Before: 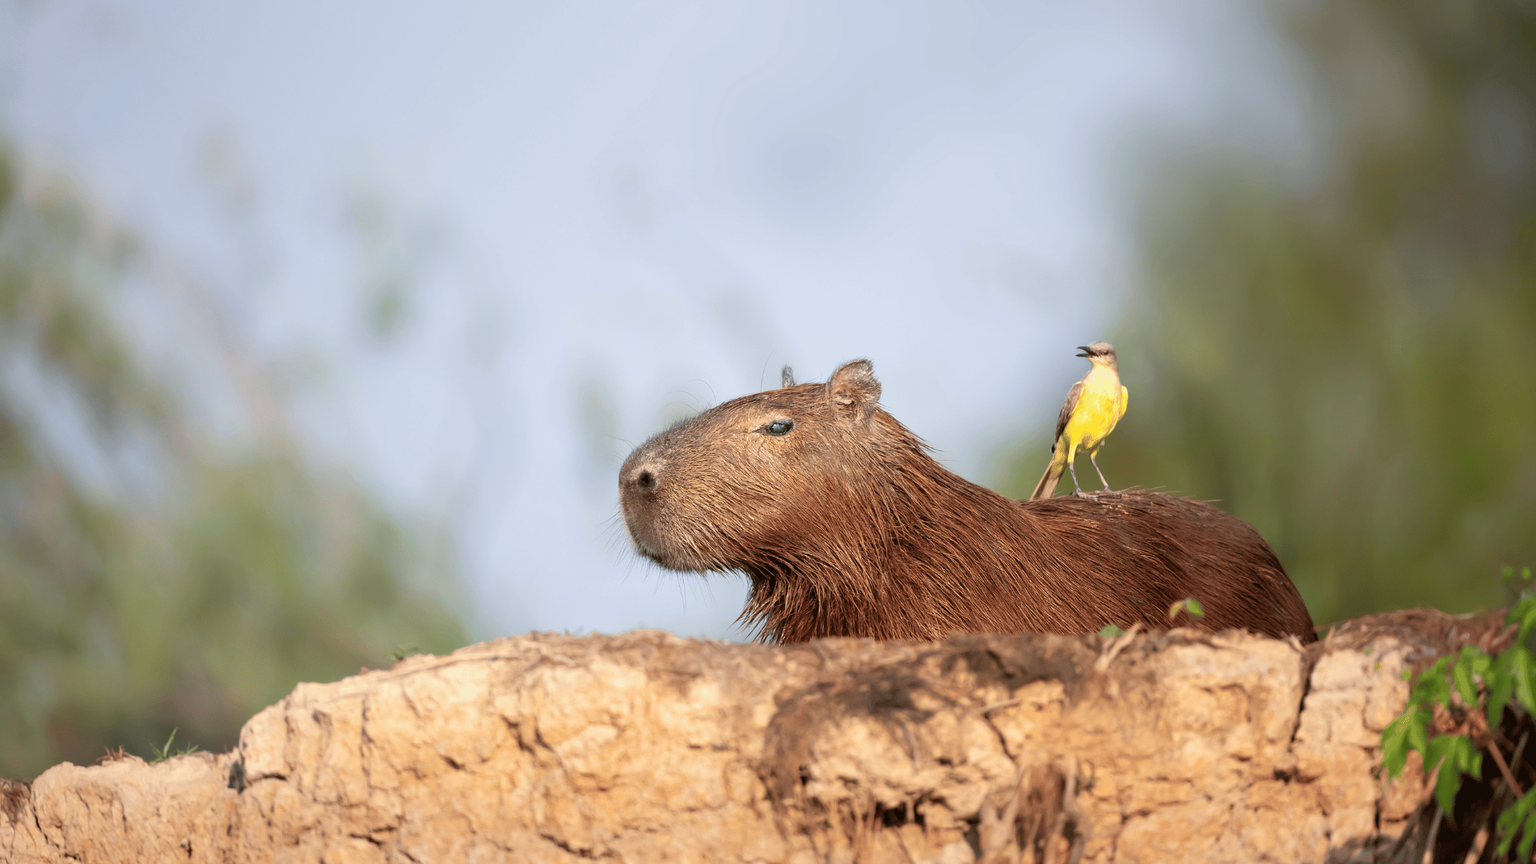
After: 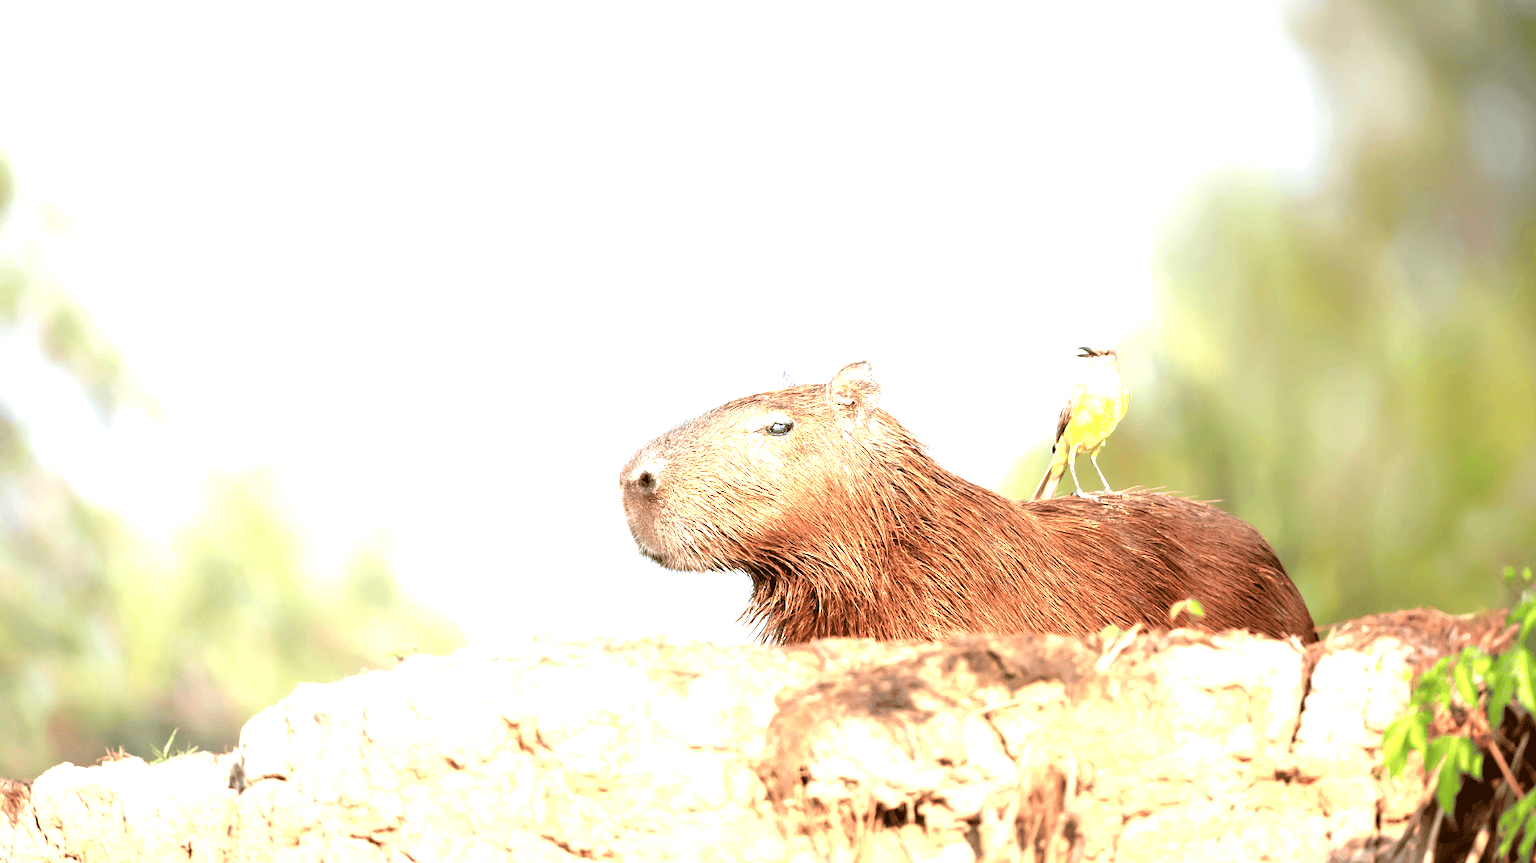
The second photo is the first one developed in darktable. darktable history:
exposure: black level correction 0.001, exposure 2 EV, compensate highlight preservation false
